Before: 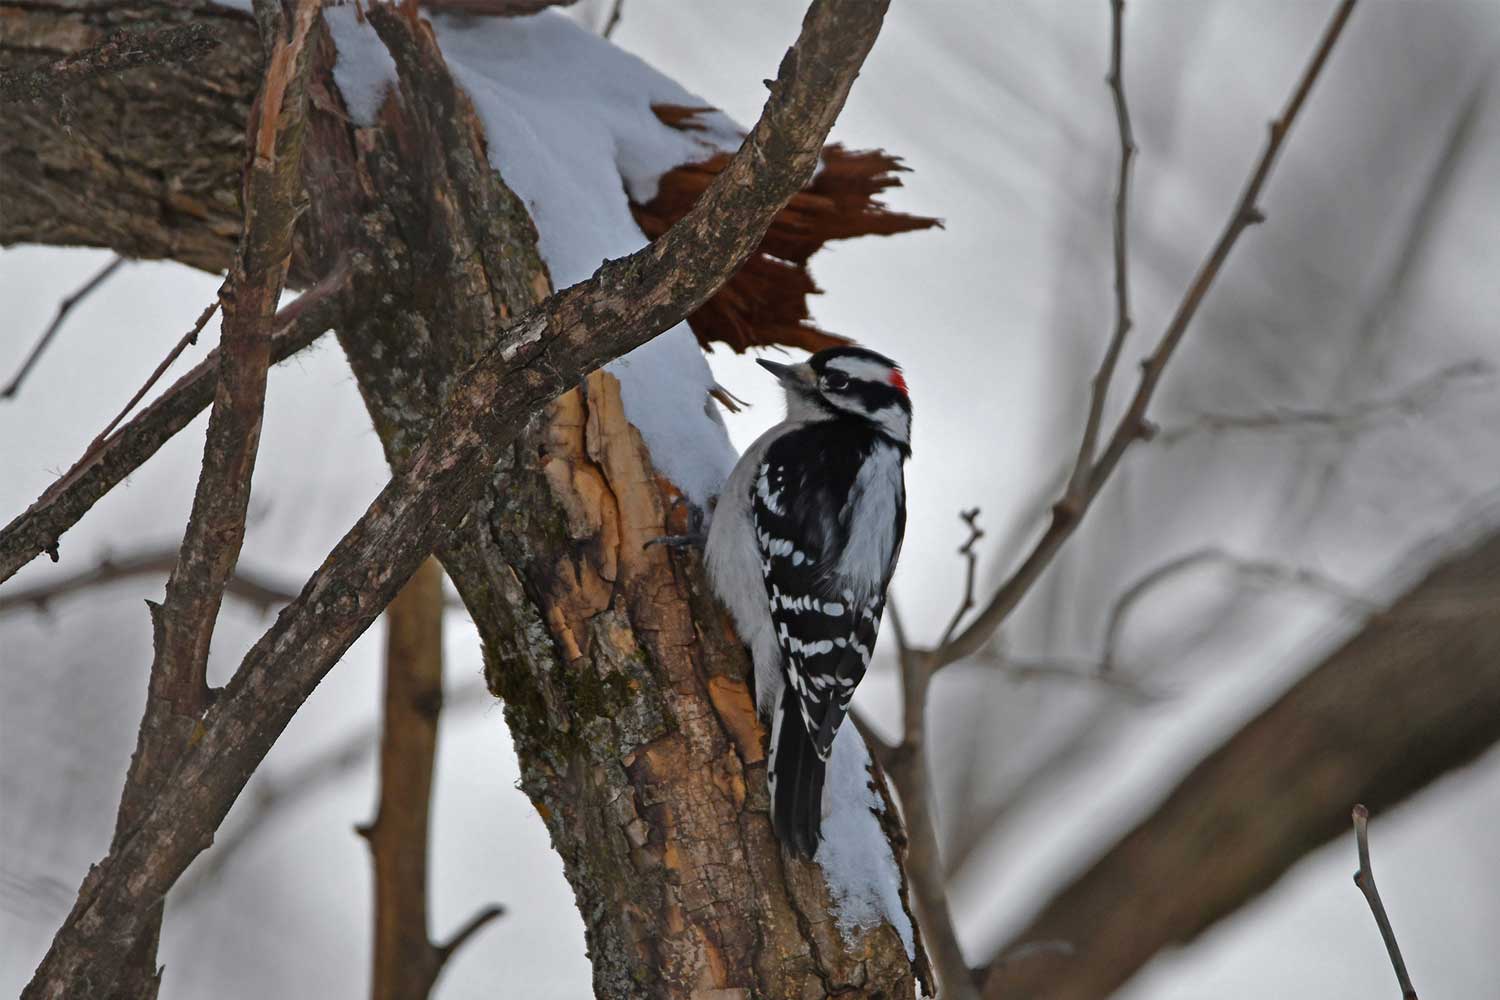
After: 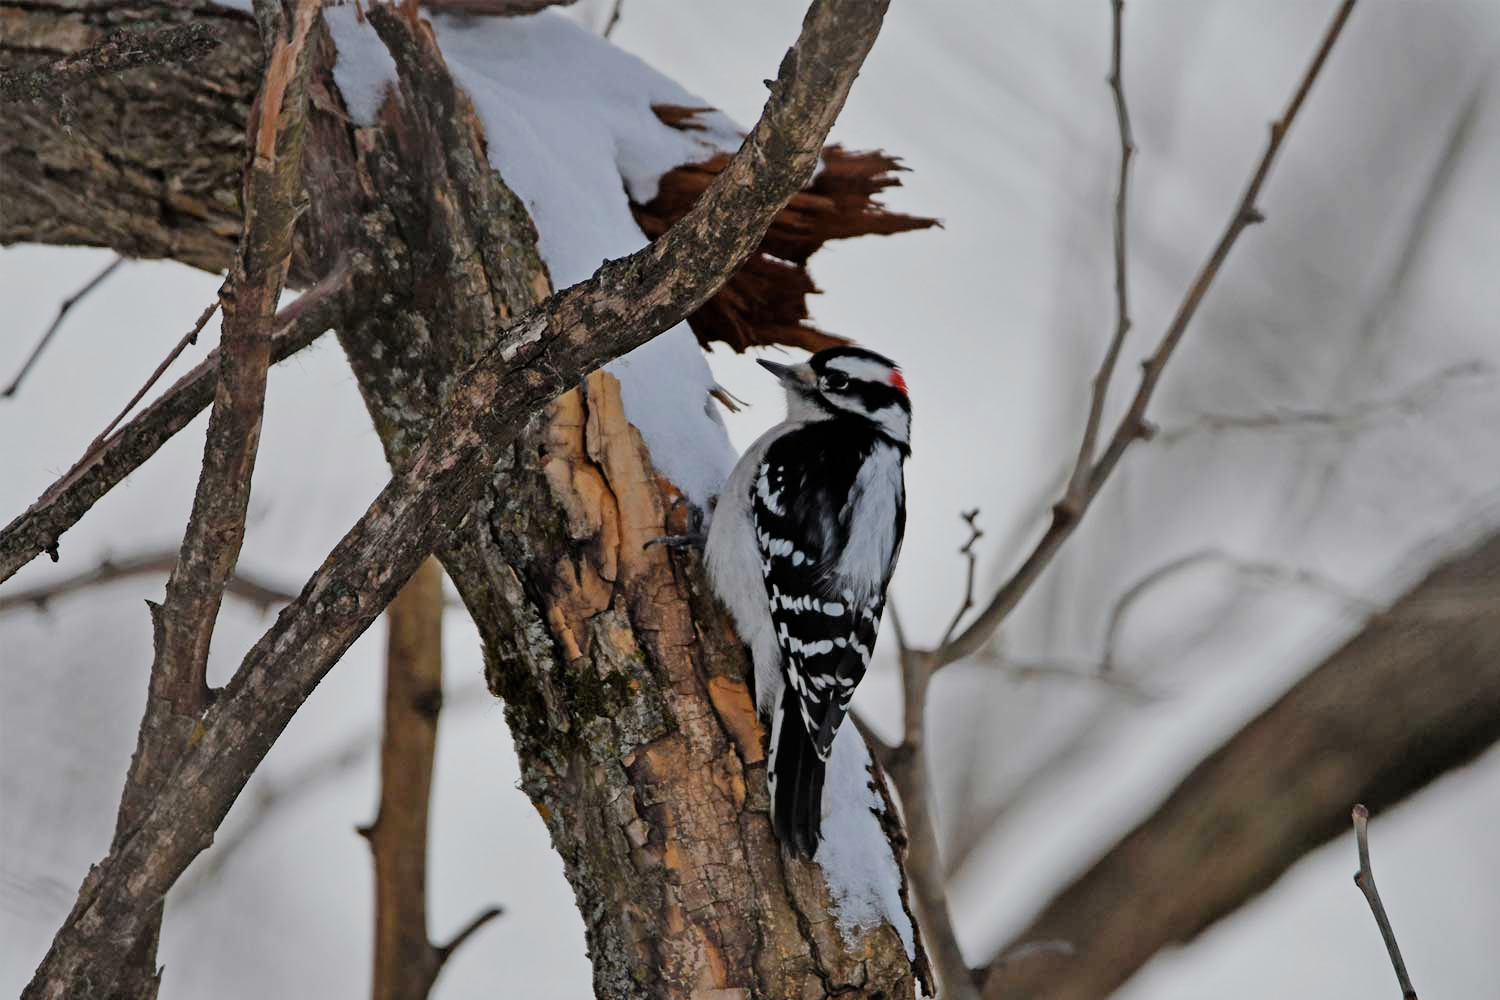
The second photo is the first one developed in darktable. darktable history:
filmic rgb: black relative exposure -6.21 EV, white relative exposure 6.95 EV, hardness 2.25, iterations of high-quality reconstruction 0
exposure: black level correction 0, exposure 0.499 EV, compensate exposure bias true, compensate highlight preservation false
